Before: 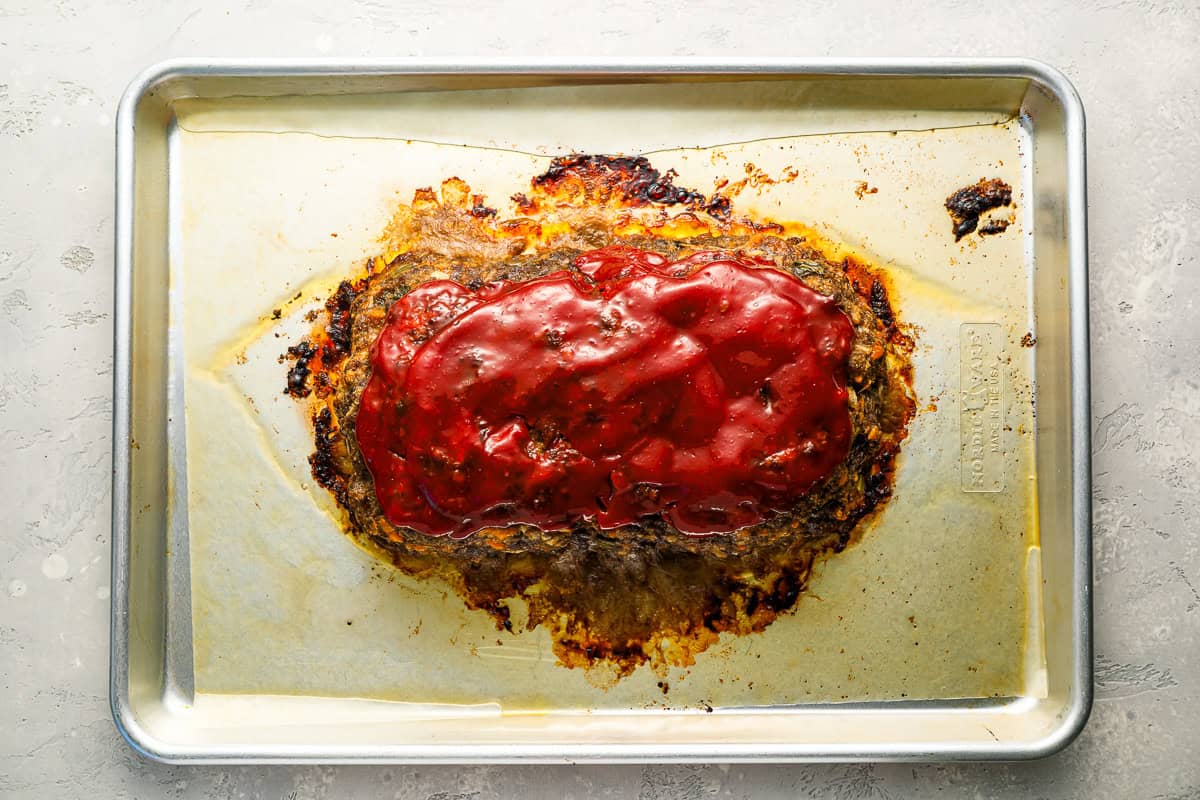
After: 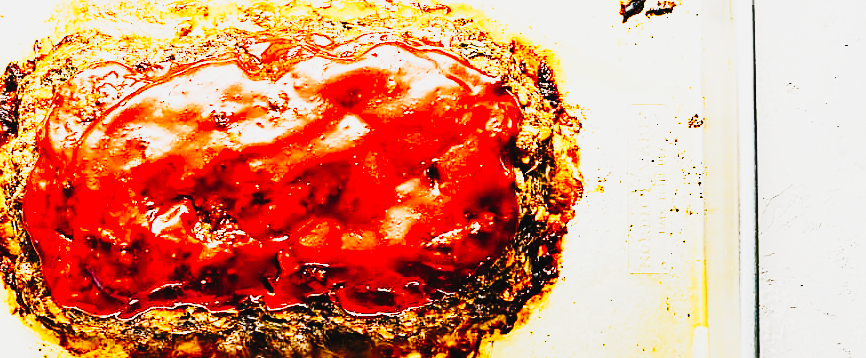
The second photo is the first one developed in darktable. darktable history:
base curve: curves: ch0 [(0, 0) (0.007, 0.004) (0.027, 0.03) (0.046, 0.07) (0.207, 0.54) (0.442, 0.872) (0.673, 0.972) (1, 1)], preserve colors none
tone curve: curves: ch0 [(0, 0.026) (0.155, 0.133) (0.272, 0.34) (0.434, 0.625) (0.676, 0.871) (0.994, 0.955)], preserve colors none
crop and rotate: left 27.762%, top 27.487%, bottom 27.715%
sharpen: on, module defaults
color zones: curves: ch0 [(0, 0.5) (0.143, 0.5) (0.286, 0.5) (0.429, 0.495) (0.571, 0.437) (0.714, 0.44) (0.857, 0.496) (1, 0.5)], mix -121.34%
